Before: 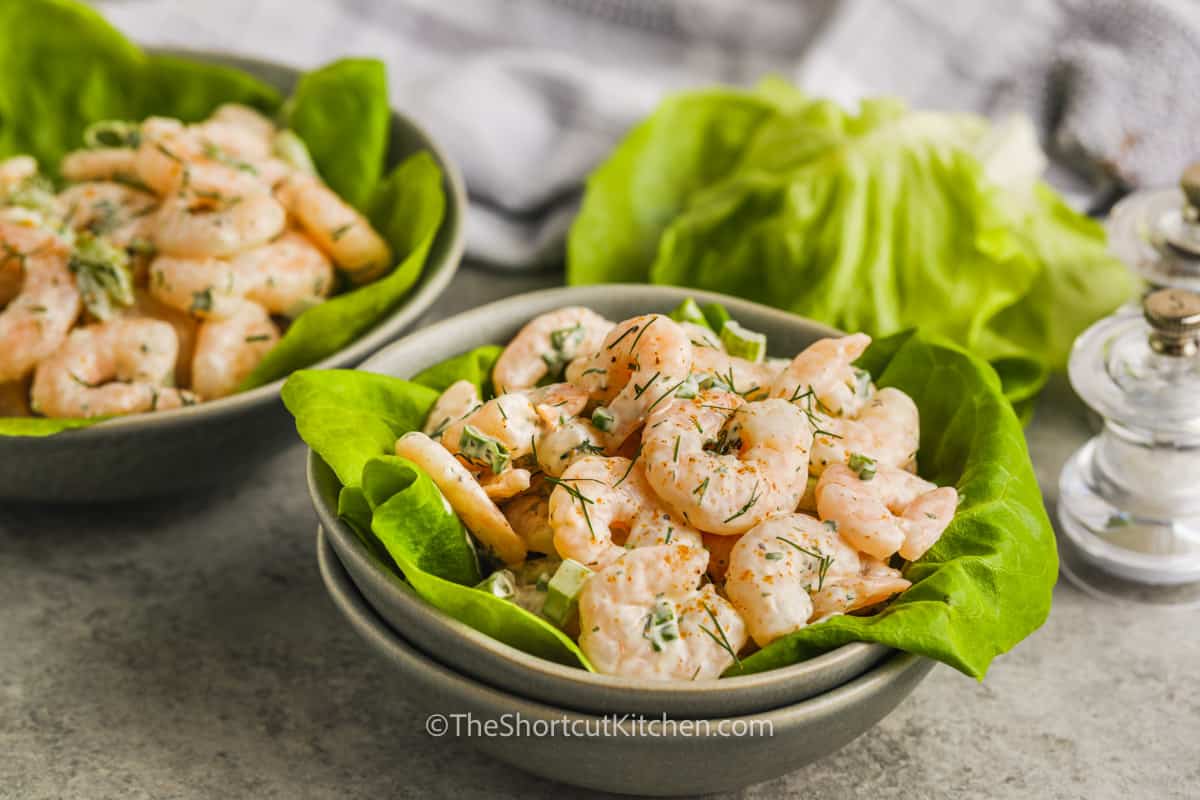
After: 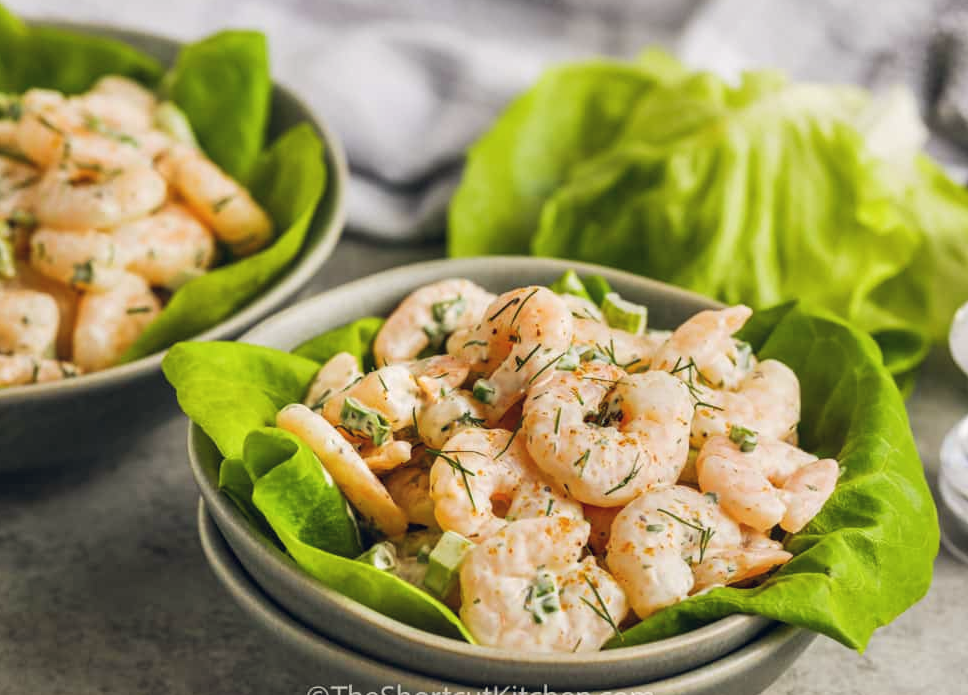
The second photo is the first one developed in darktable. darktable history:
crop: left 9.98%, top 3.563%, right 9.303%, bottom 9.464%
base curve: curves: ch0 [(0, 0) (0.472, 0.508) (1, 1)], preserve colors none
color balance rgb: global offset › chroma 0.063%, global offset › hue 253.66°, perceptual saturation grading › global saturation 0.069%, saturation formula JzAzBz (2021)
